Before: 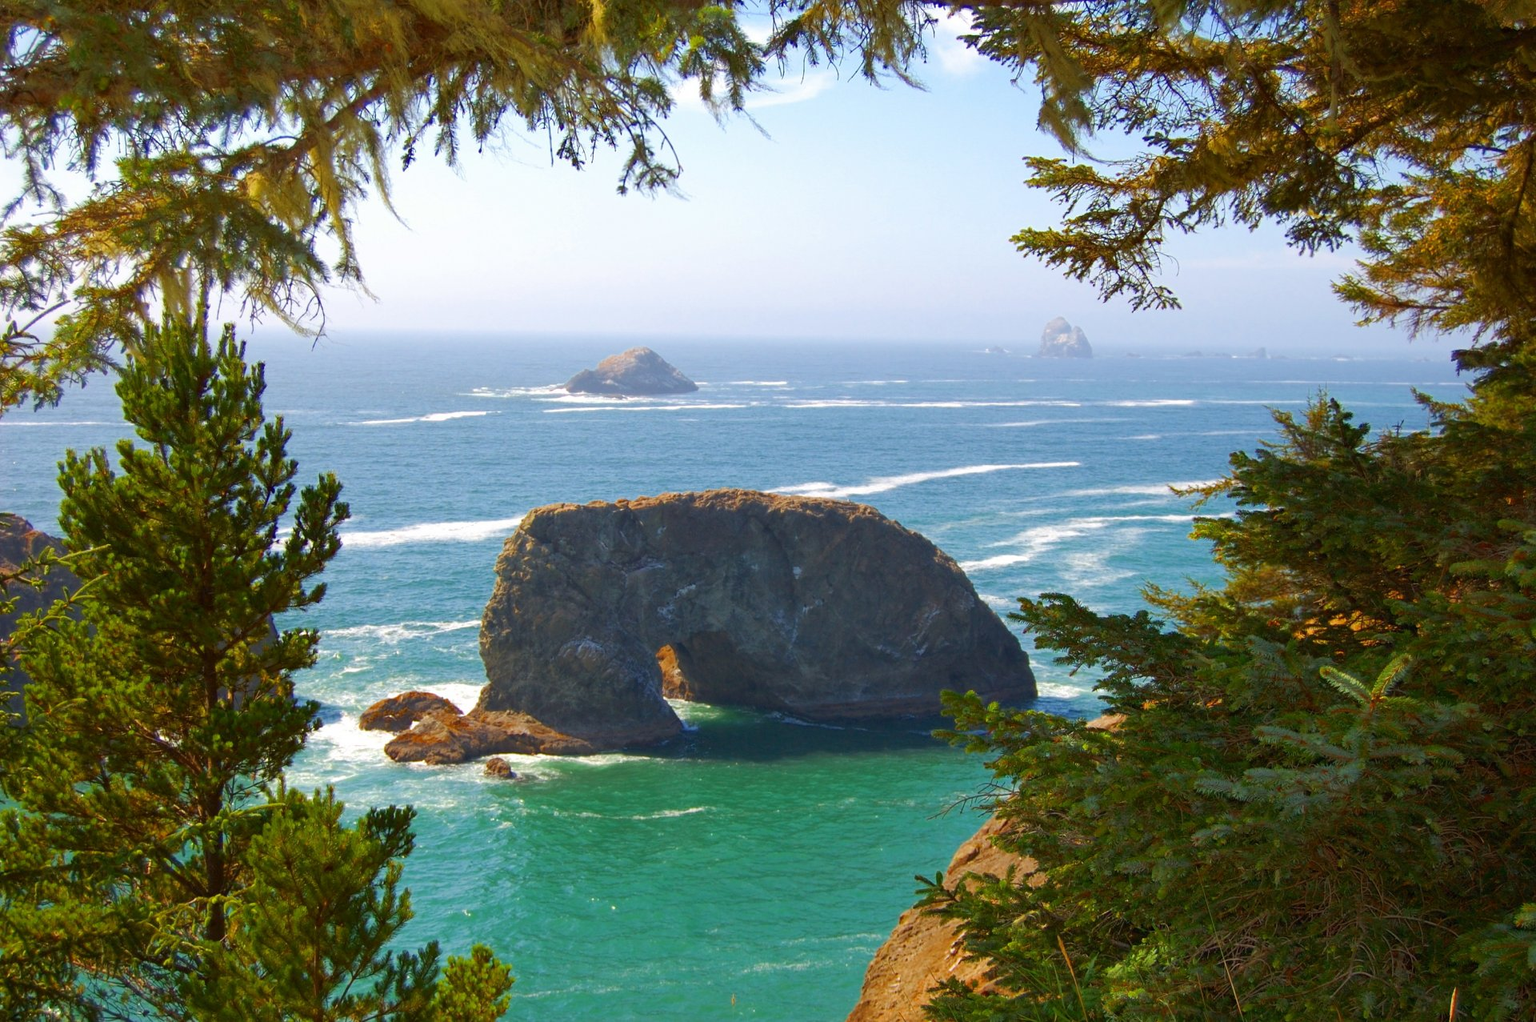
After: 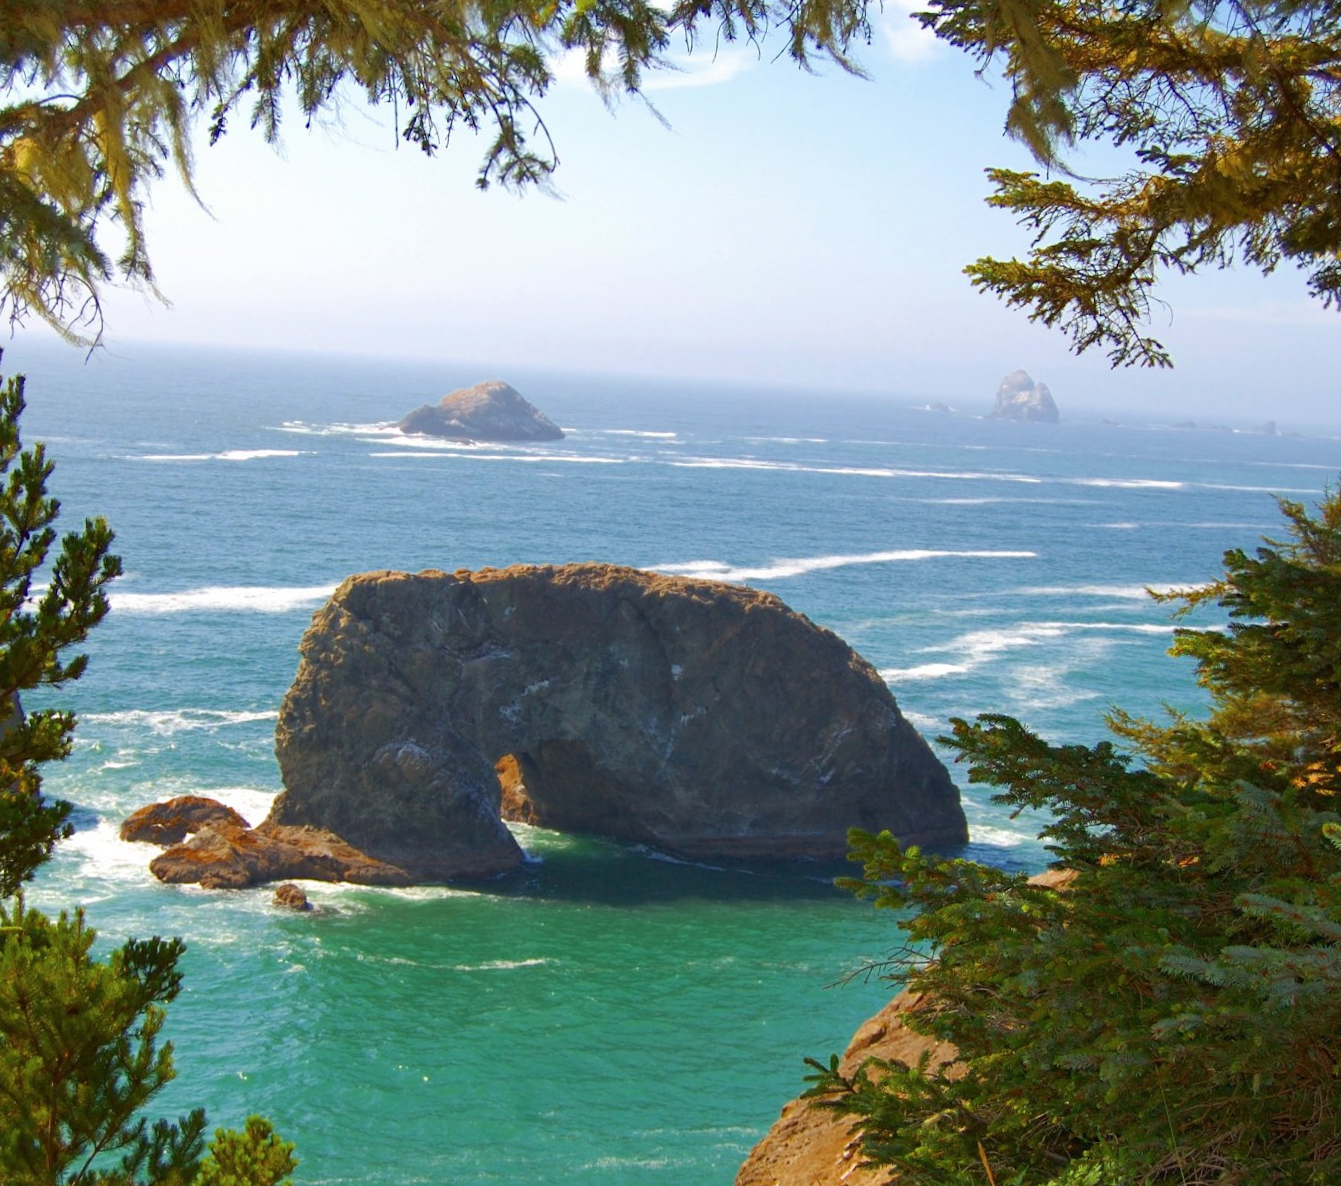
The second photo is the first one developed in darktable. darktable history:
contrast brightness saturation: saturation -0.05
crop and rotate: angle -2.94°, left 13.949%, top 0.04%, right 10.857%, bottom 0.037%
